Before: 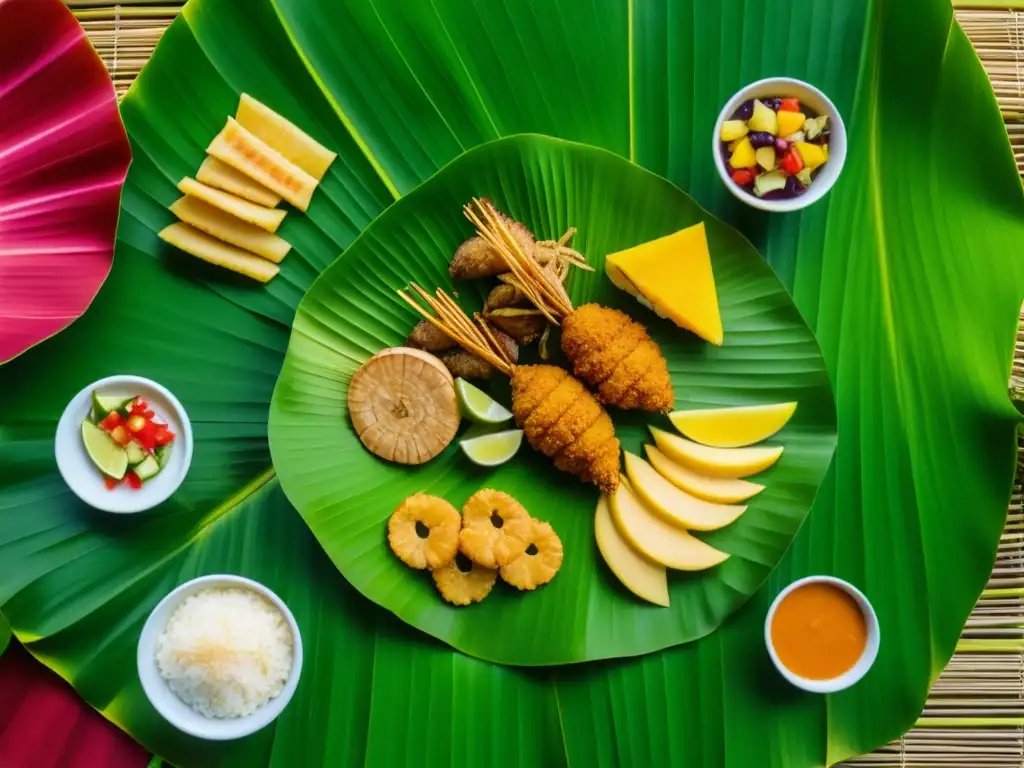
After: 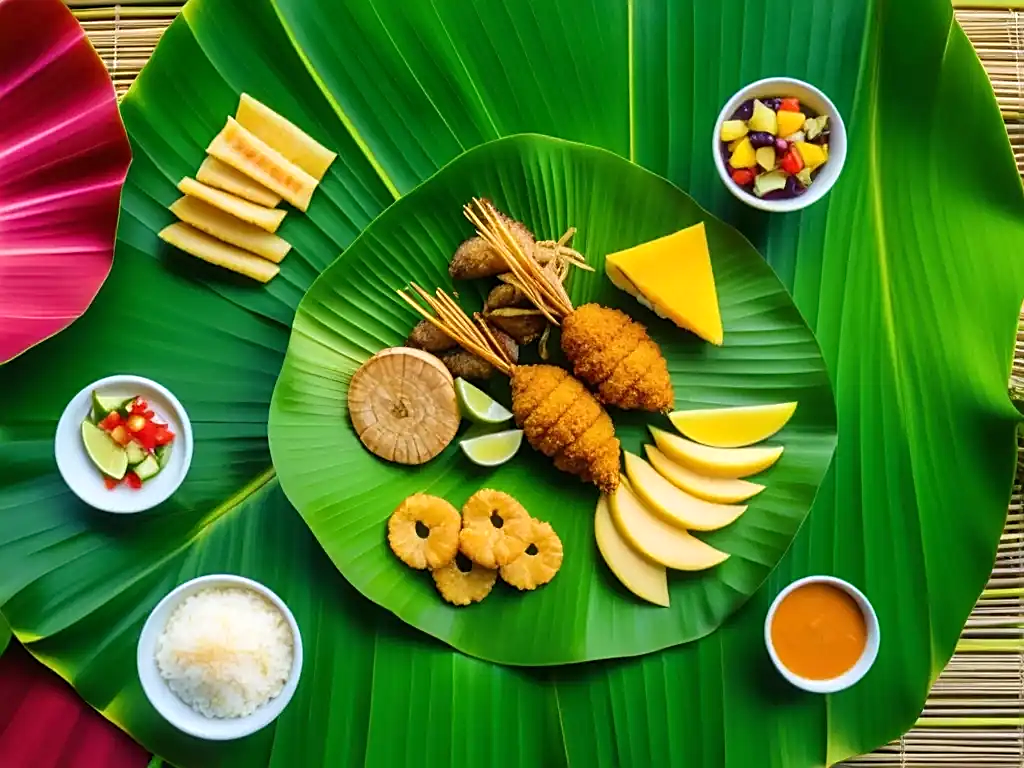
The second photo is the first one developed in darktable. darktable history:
exposure: exposure 0.154 EV, compensate highlight preservation false
sharpen: on, module defaults
